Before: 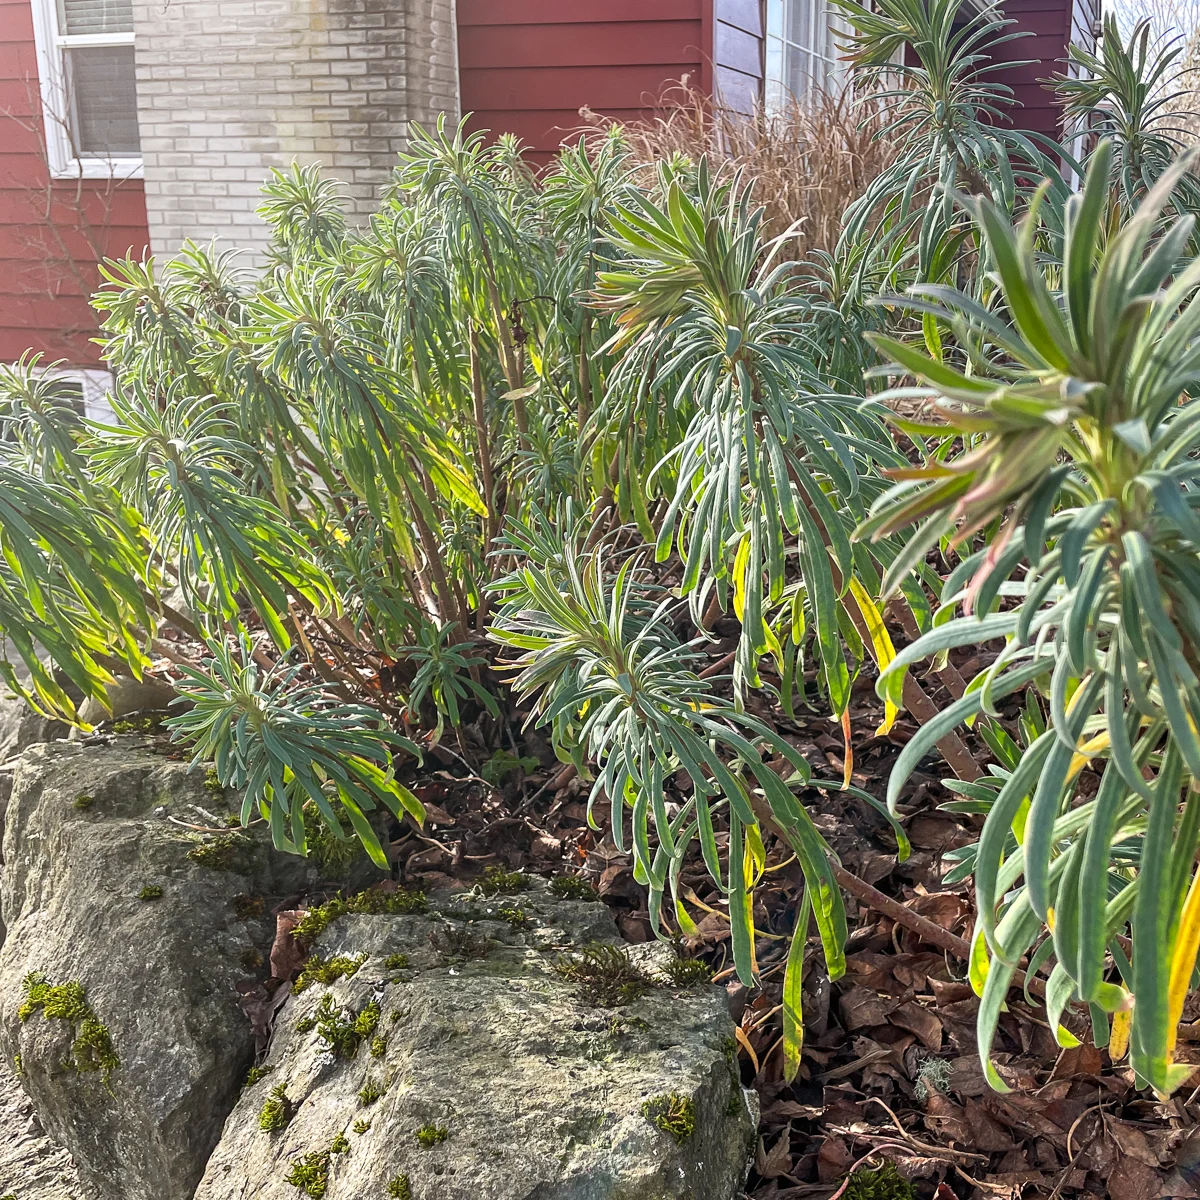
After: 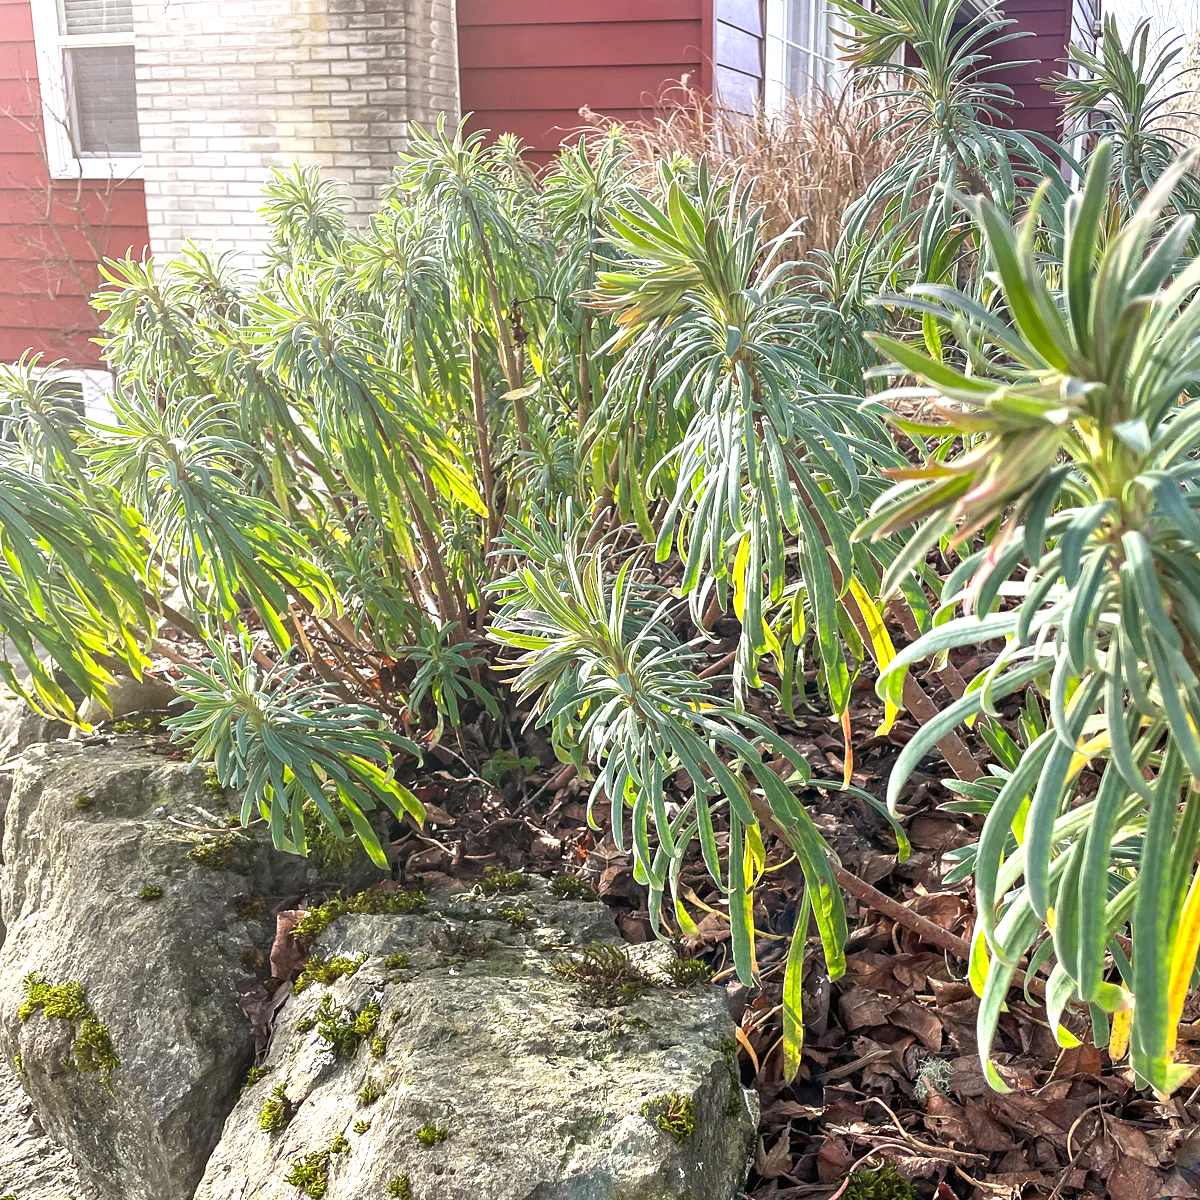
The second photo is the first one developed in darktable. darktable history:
exposure: exposure 0.65 EV, compensate exposure bias true, compensate highlight preservation false
